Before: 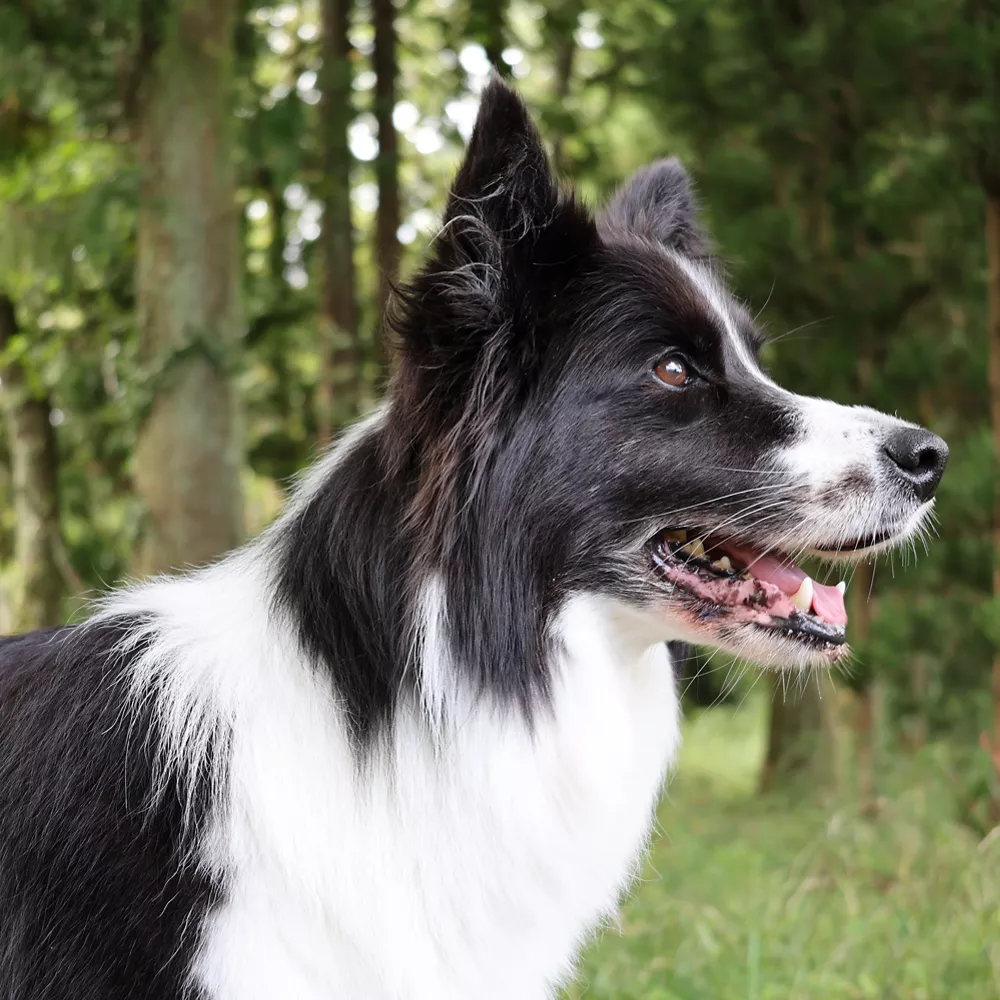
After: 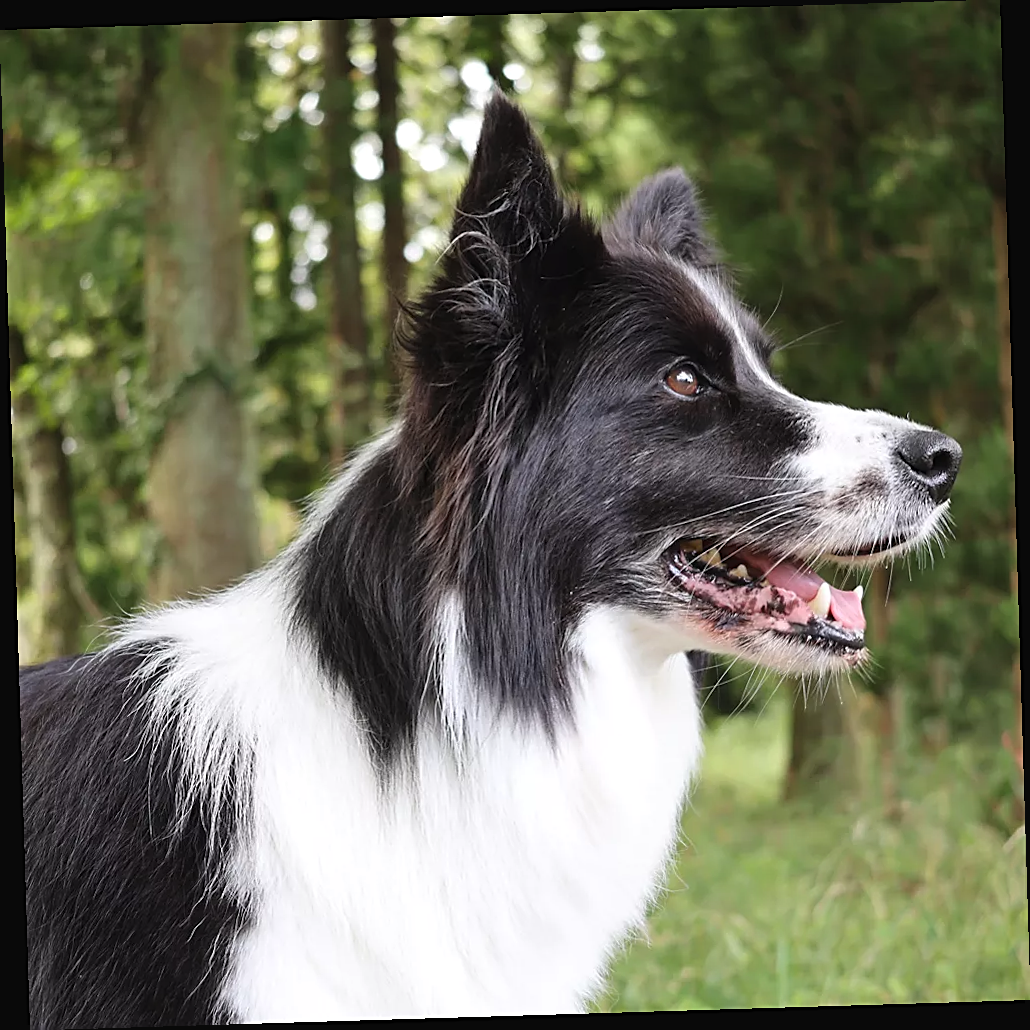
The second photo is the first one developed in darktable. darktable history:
rotate and perspective: rotation -1.75°, automatic cropping off
exposure: black level correction -0.003, exposure 0.04 EV, compensate highlight preservation false
sharpen: on, module defaults
